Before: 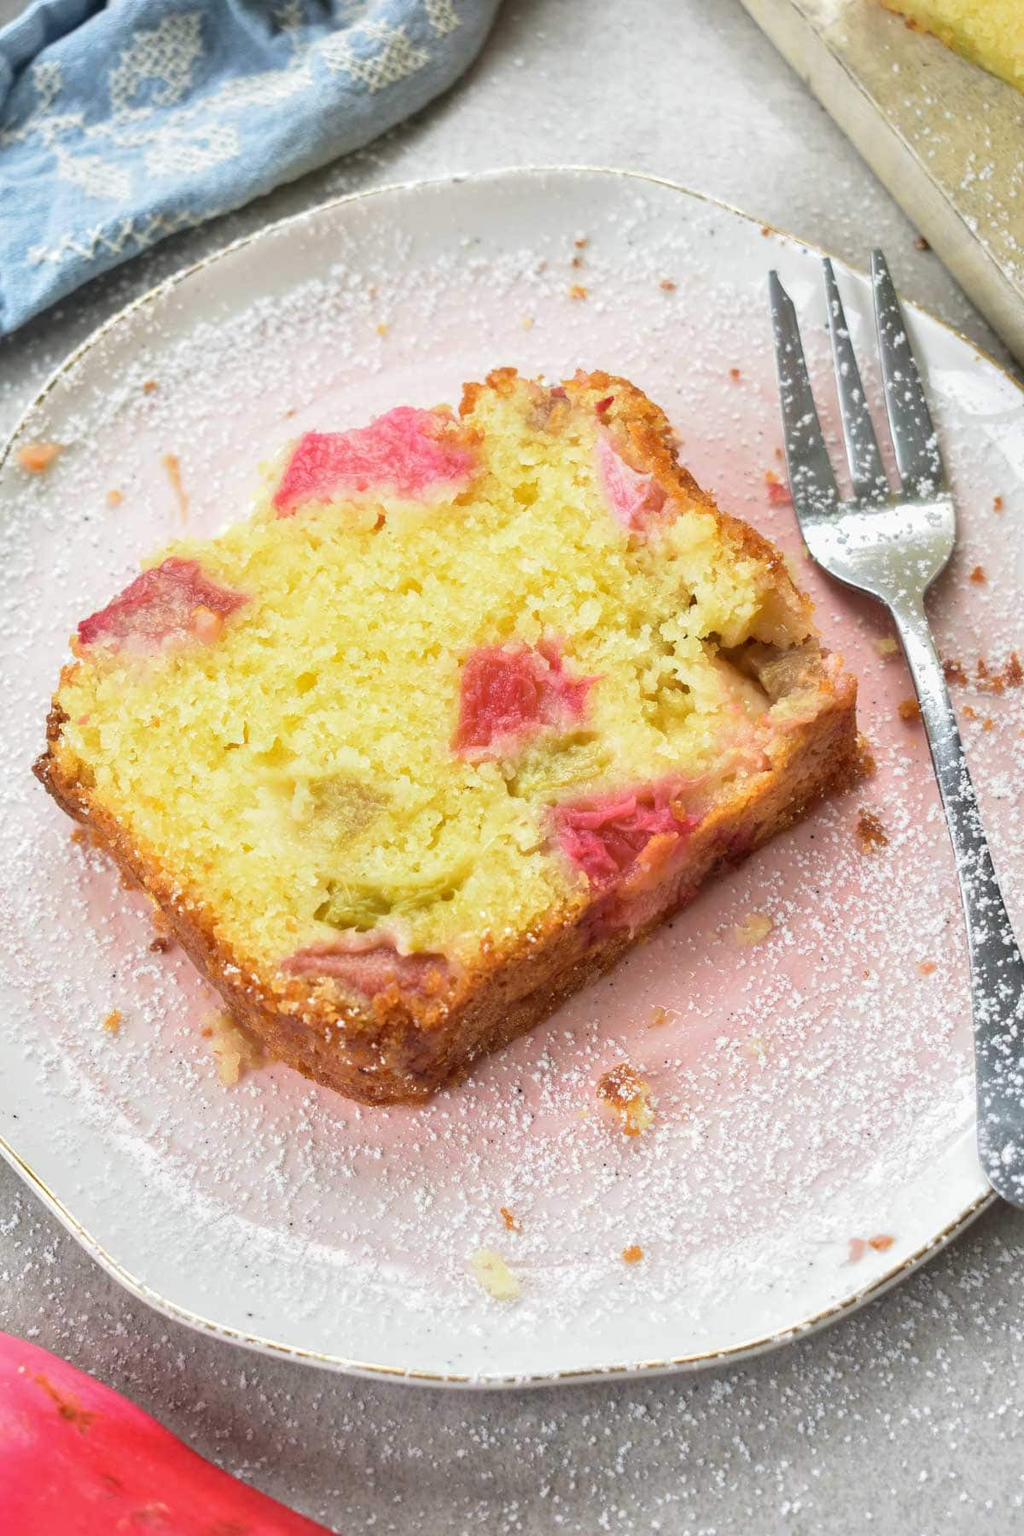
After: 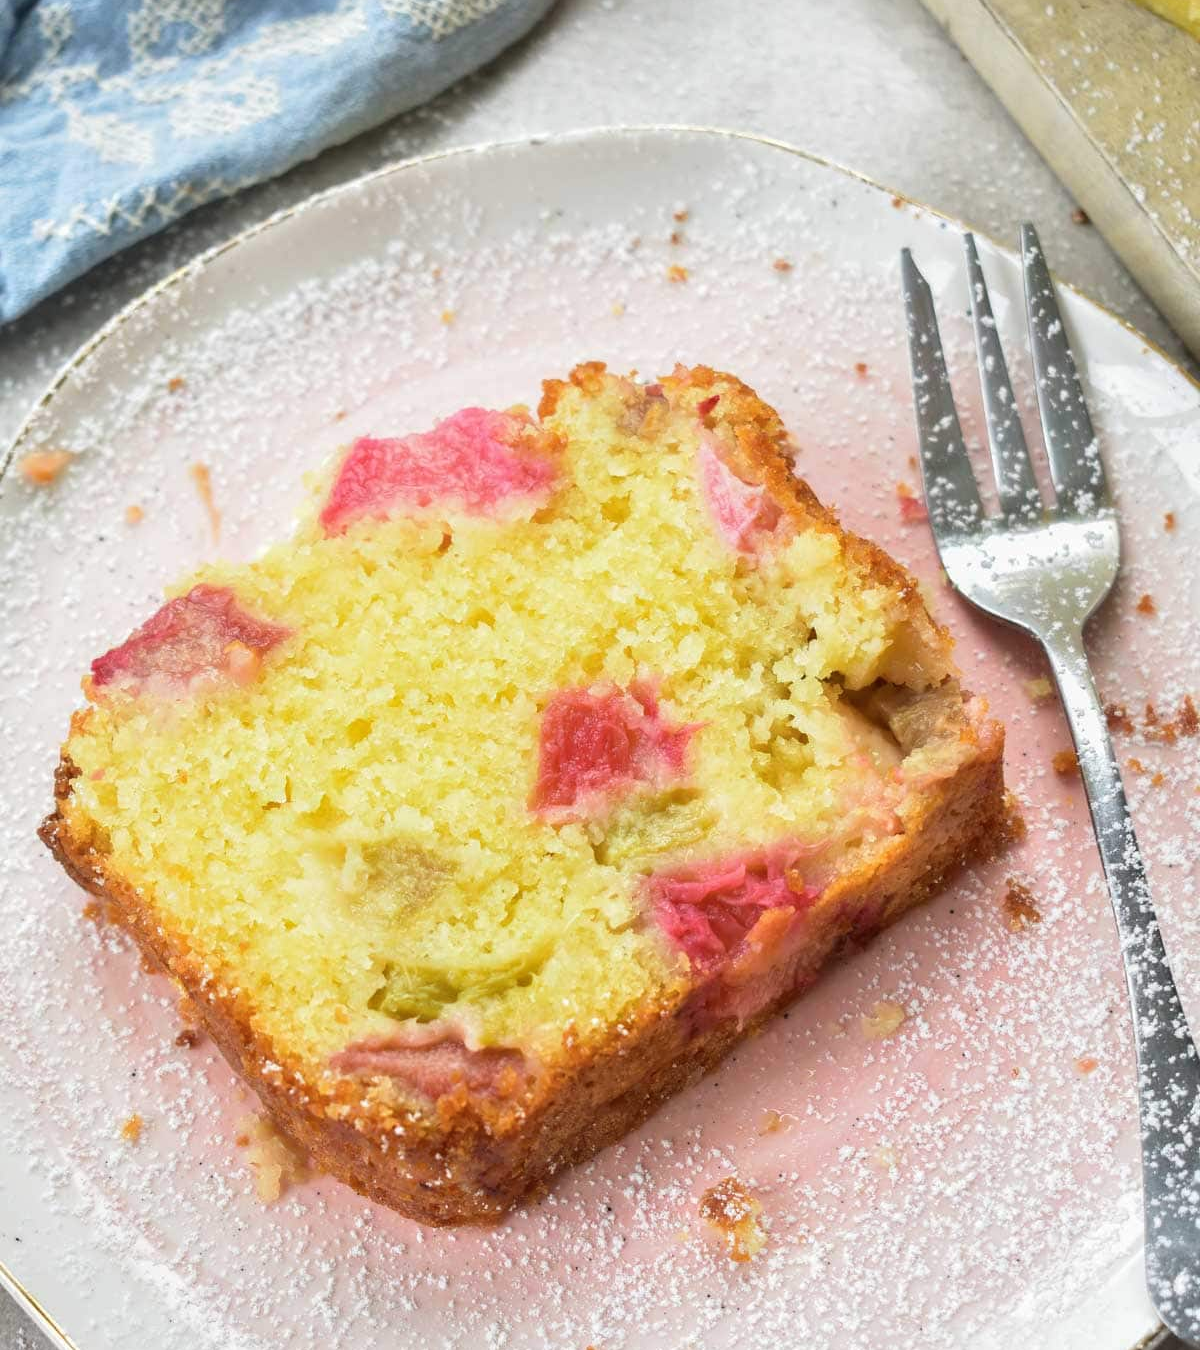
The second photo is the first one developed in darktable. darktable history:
color balance rgb: global vibrance 10%
crop: top 3.857%, bottom 21.132%
